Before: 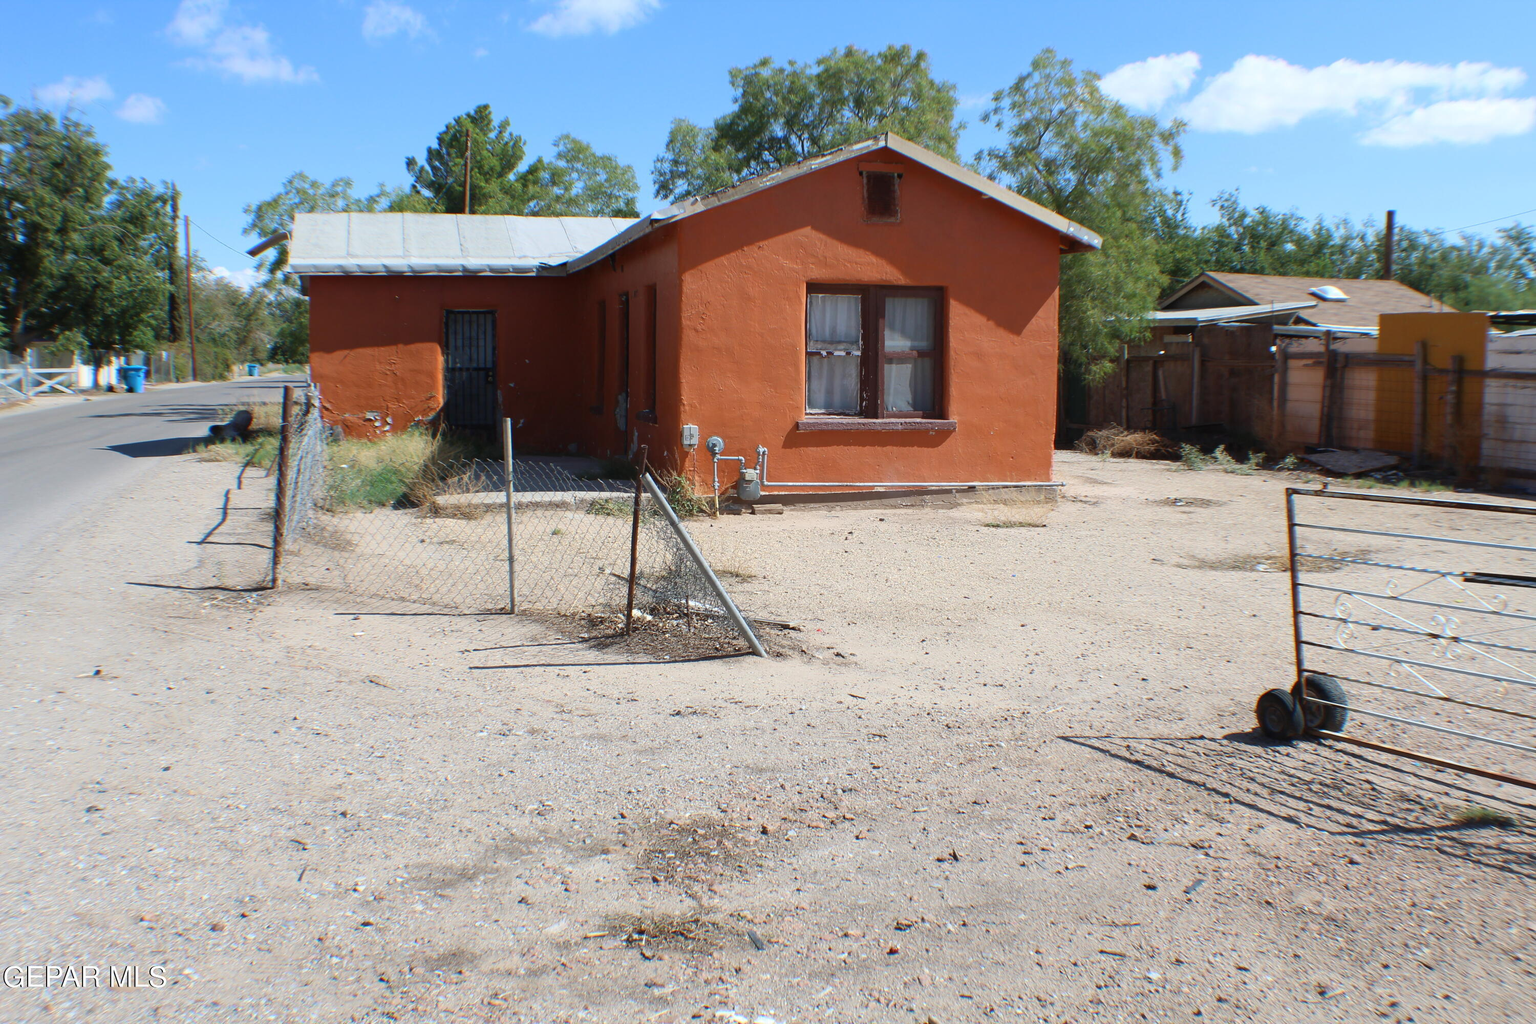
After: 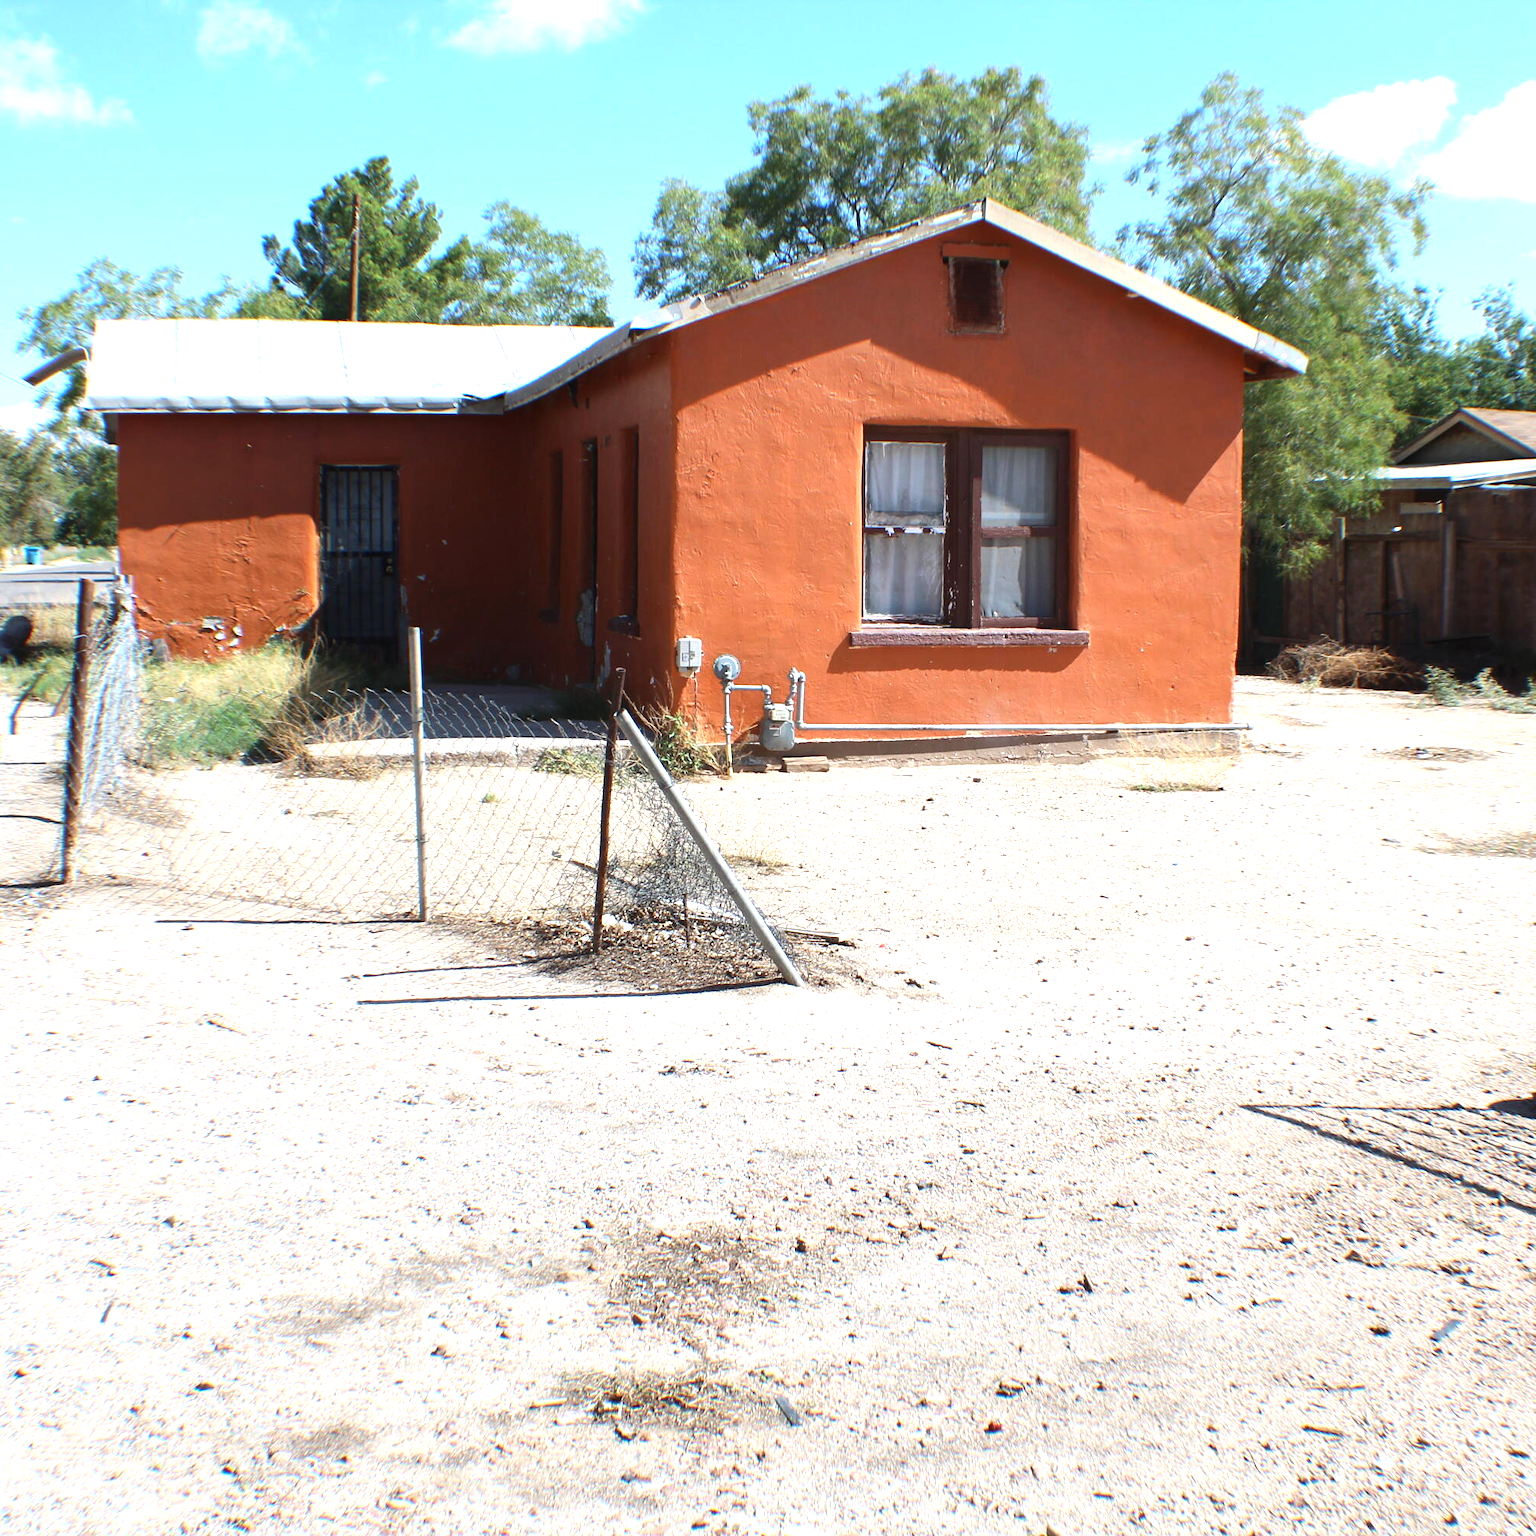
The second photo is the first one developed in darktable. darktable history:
tone equalizer: -8 EV -0.417 EV, -7 EV -0.389 EV, -6 EV -0.333 EV, -5 EV -0.222 EV, -3 EV 0.222 EV, -2 EV 0.333 EV, -1 EV 0.389 EV, +0 EV 0.417 EV, edges refinement/feathering 500, mask exposure compensation -1.57 EV, preserve details no
exposure: exposure 0.6 EV, compensate highlight preservation false
crop and rotate: left 15.055%, right 18.278%
